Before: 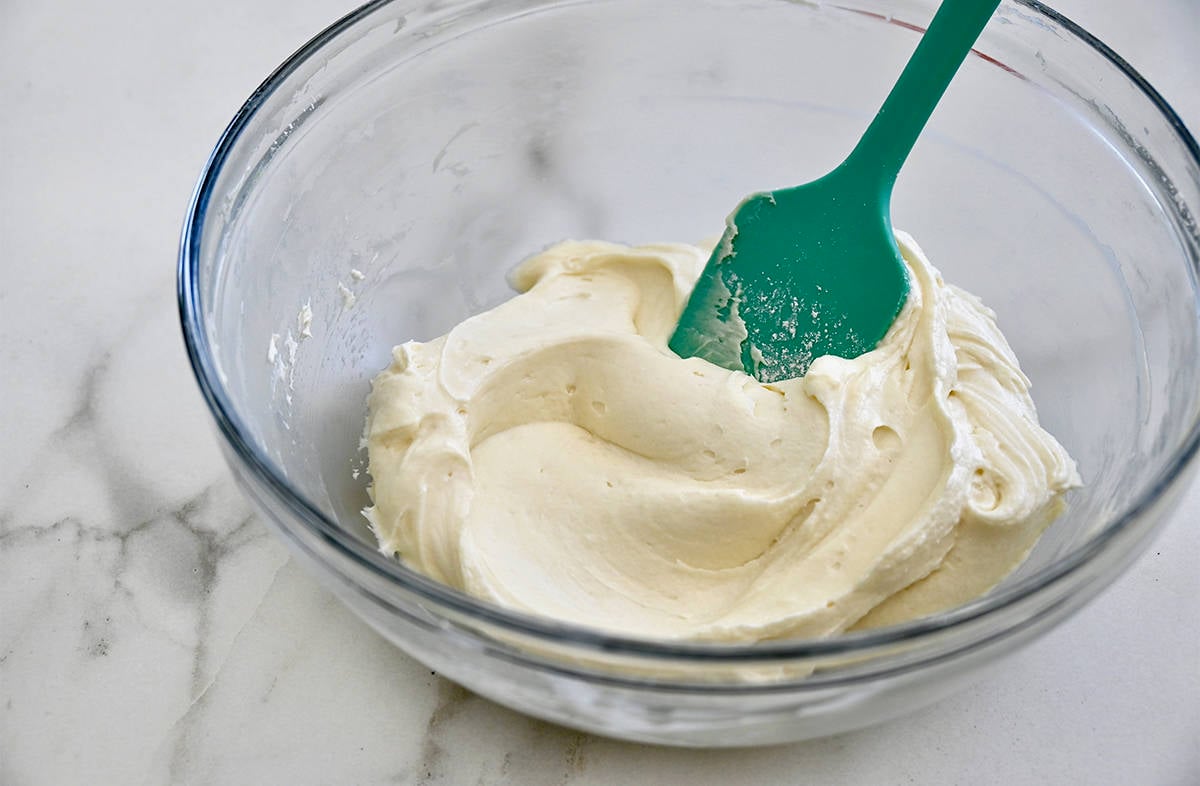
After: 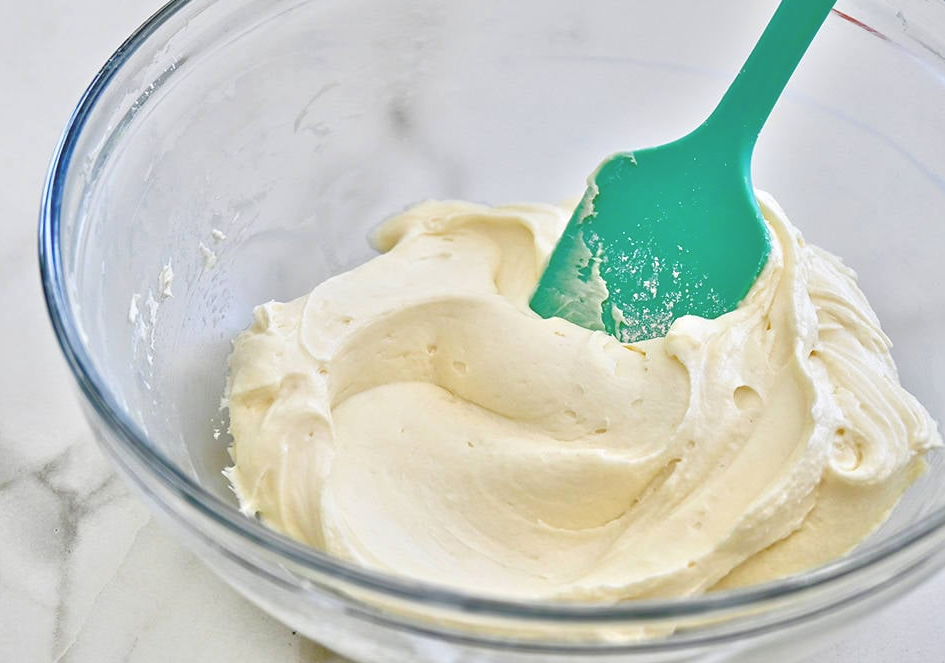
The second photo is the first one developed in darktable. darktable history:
tone curve: curves: ch0 [(0, 0) (0.003, 0.144) (0.011, 0.149) (0.025, 0.159) (0.044, 0.183) (0.069, 0.207) (0.1, 0.236) (0.136, 0.269) (0.177, 0.303) (0.224, 0.339) (0.277, 0.38) (0.335, 0.428) (0.399, 0.478) (0.468, 0.539) (0.543, 0.604) (0.623, 0.679) (0.709, 0.755) (0.801, 0.836) (0.898, 0.918) (1, 1)], color space Lab, independent channels, preserve colors none
crop: left 11.624%, top 5.103%, right 9.571%, bottom 10.504%
tone equalizer: -8 EV 2 EV, -7 EV 1.99 EV, -6 EV 1.96 EV, -5 EV 1.98 EV, -4 EV 1.99 EV, -3 EV 1.47 EV, -2 EV 0.982 EV, -1 EV 0.491 EV
